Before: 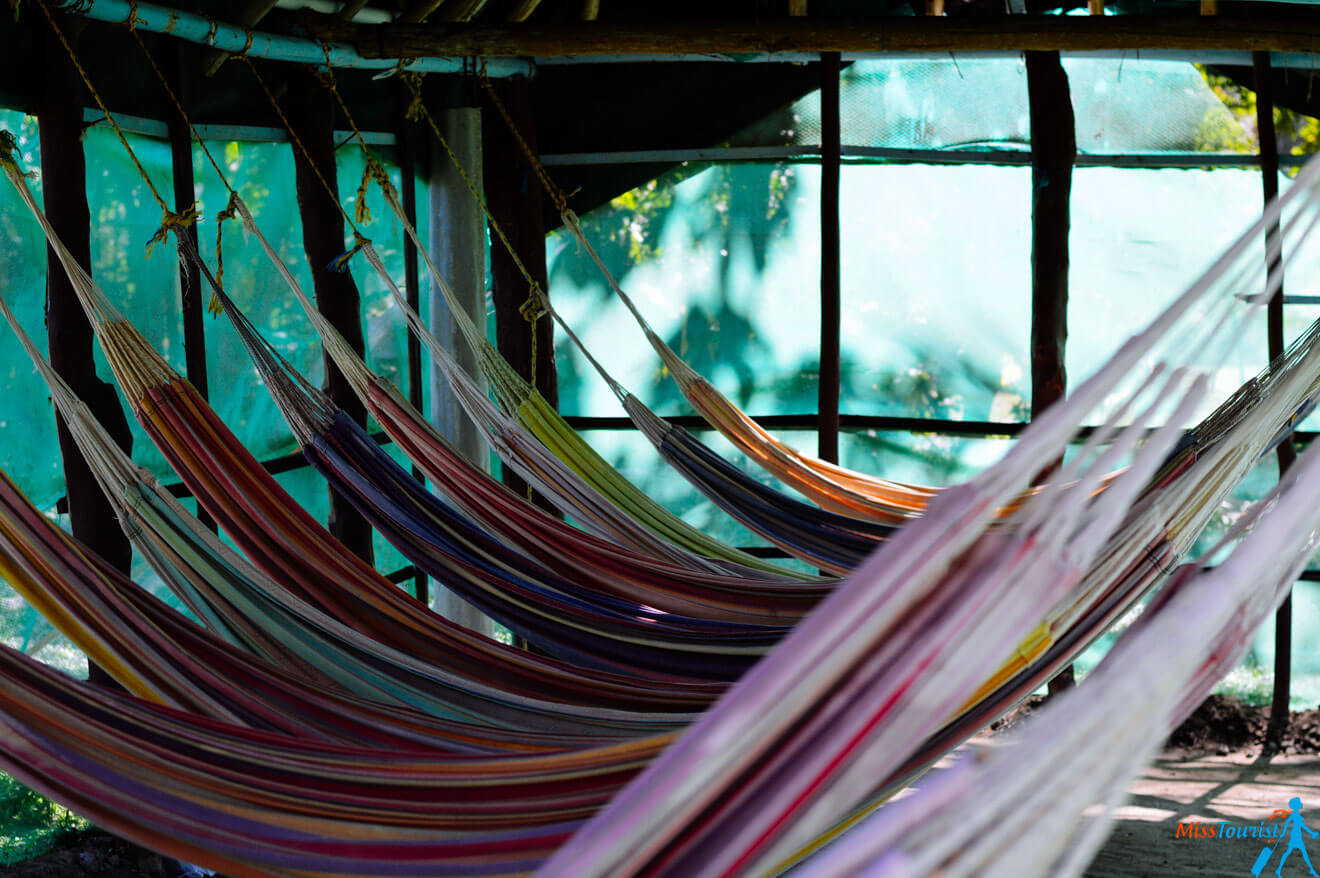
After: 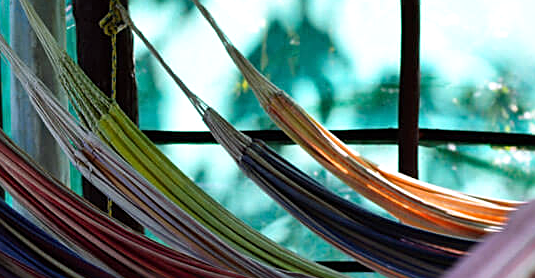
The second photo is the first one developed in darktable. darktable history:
sharpen: on, module defaults
crop: left 31.848%, top 32.608%, right 27.548%, bottom 35.653%
exposure: exposure 0.268 EV, compensate exposure bias true, compensate highlight preservation false
